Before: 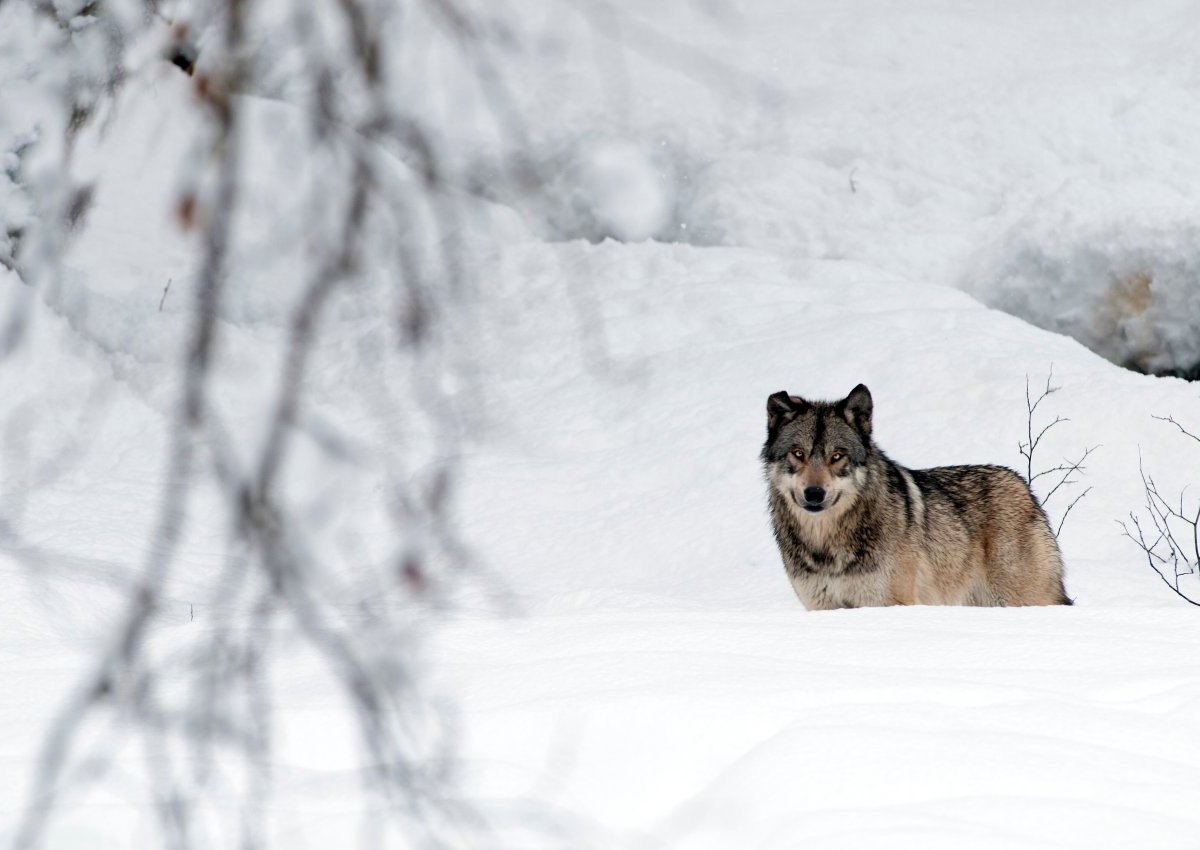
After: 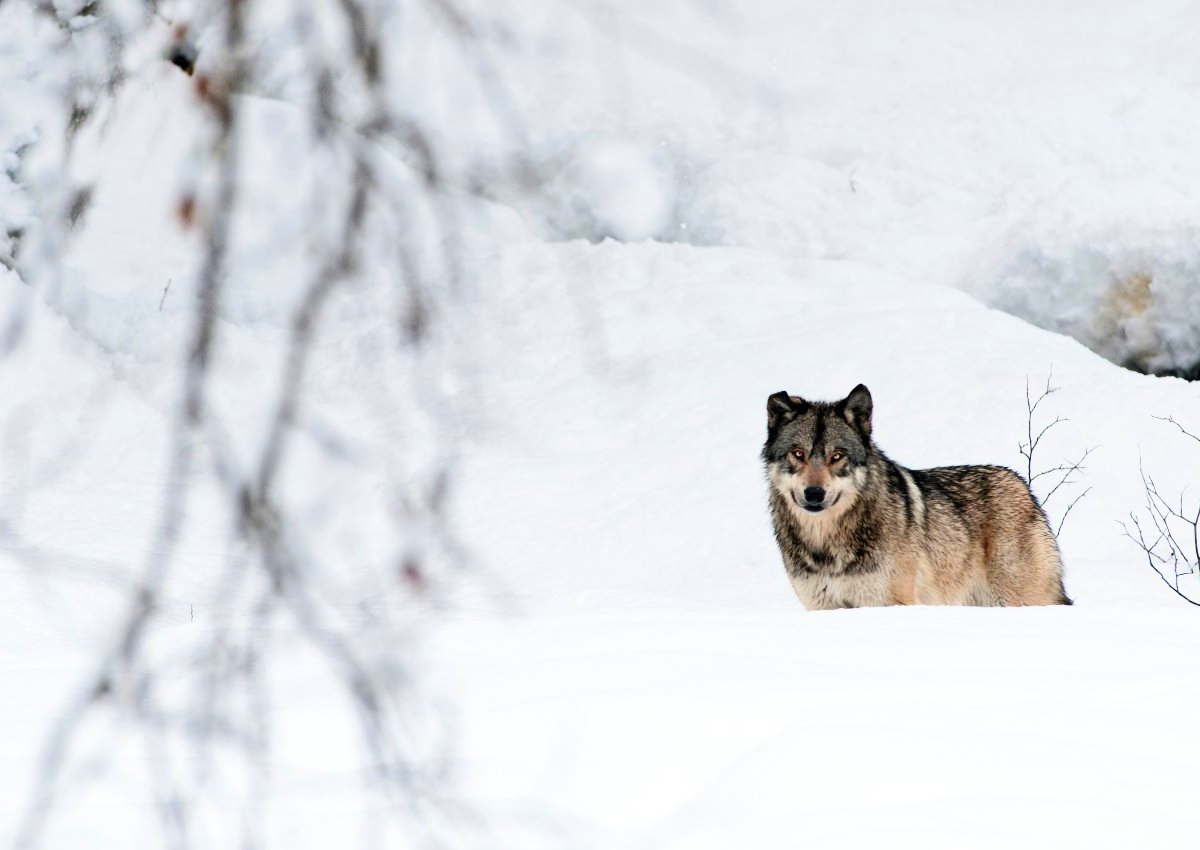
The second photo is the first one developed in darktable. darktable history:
tone equalizer: on, module defaults
contrast brightness saturation: contrast 0.2, brightness 0.16, saturation 0.22
